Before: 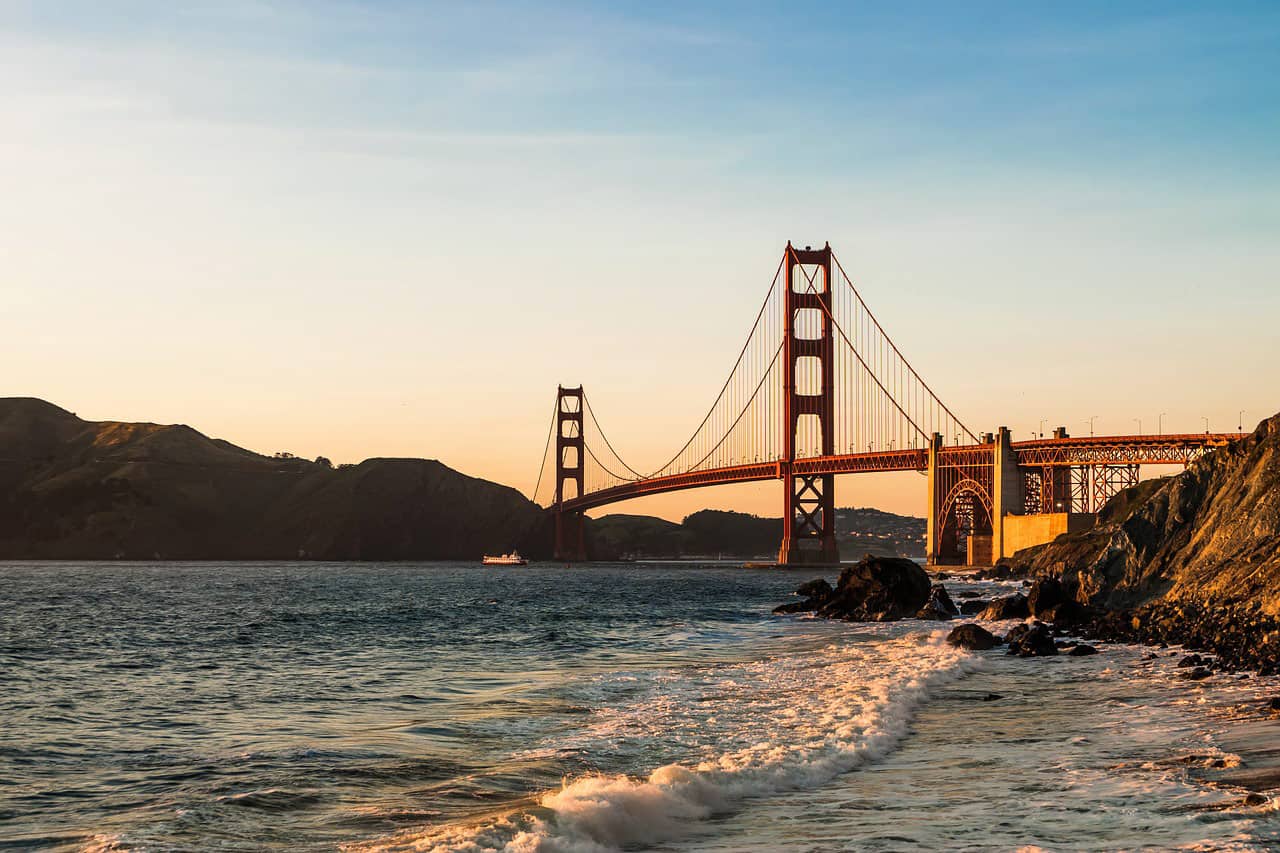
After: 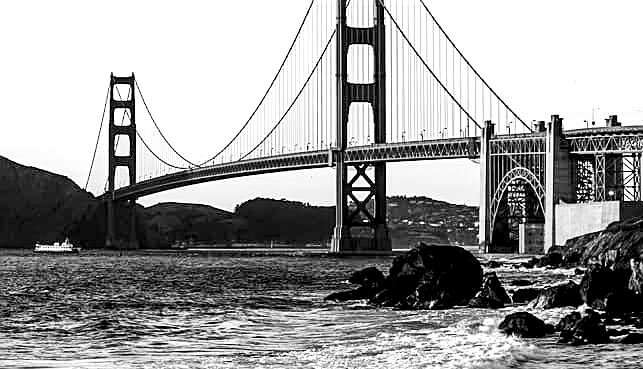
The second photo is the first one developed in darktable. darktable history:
sharpen: on, module defaults
monochrome: on, module defaults
rotate and perspective: crop left 0, crop top 0
tone curve: curves: ch0 [(0, 0) (0.915, 0.89) (1, 1)]
crop: left 35.03%, top 36.625%, right 14.663%, bottom 20.057%
base curve: curves: ch0 [(0, 0) (0.007, 0.004) (0.027, 0.03) (0.046, 0.07) (0.207, 0.54) (0.442, 0.872) (0.673, 0.972) (1, 1)], preserve colors none
local contrast: highlights 100%, shadows 100%, detail 200%, midtone range 0.2
